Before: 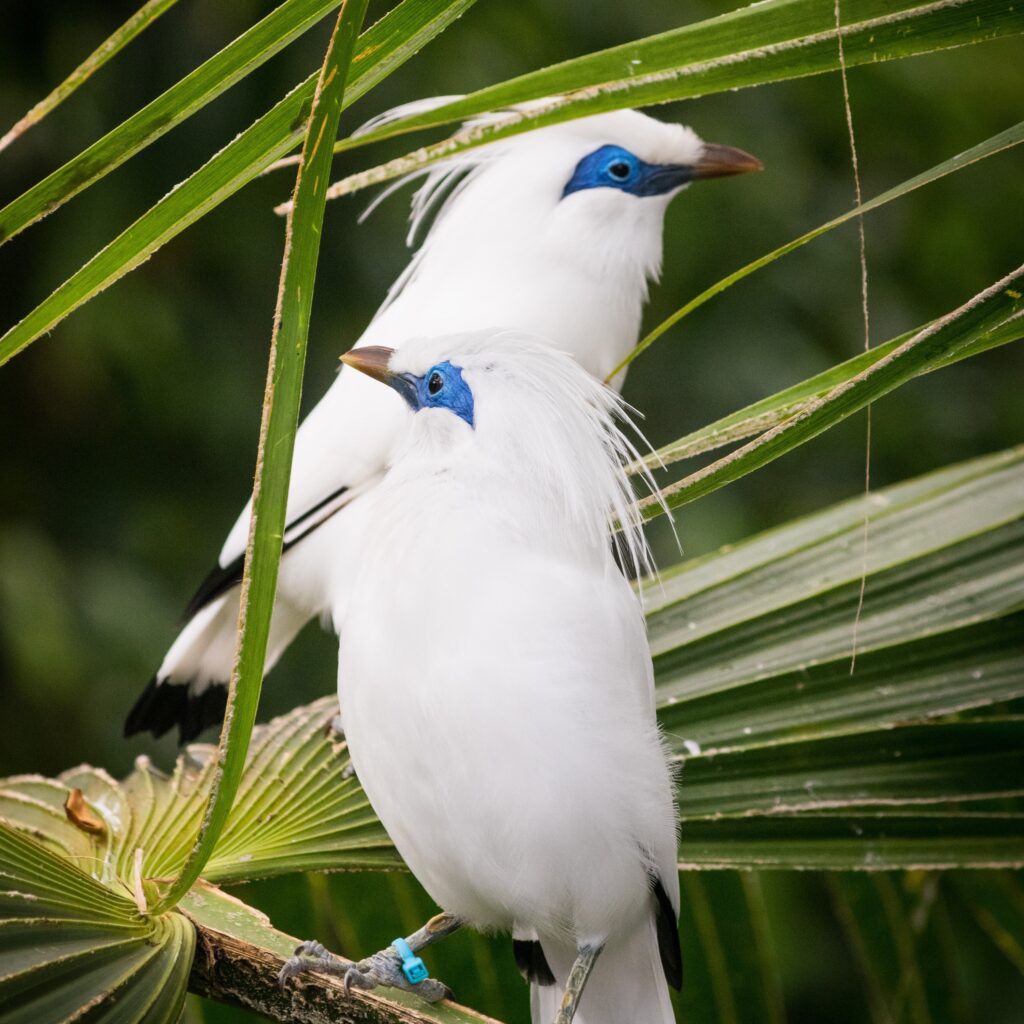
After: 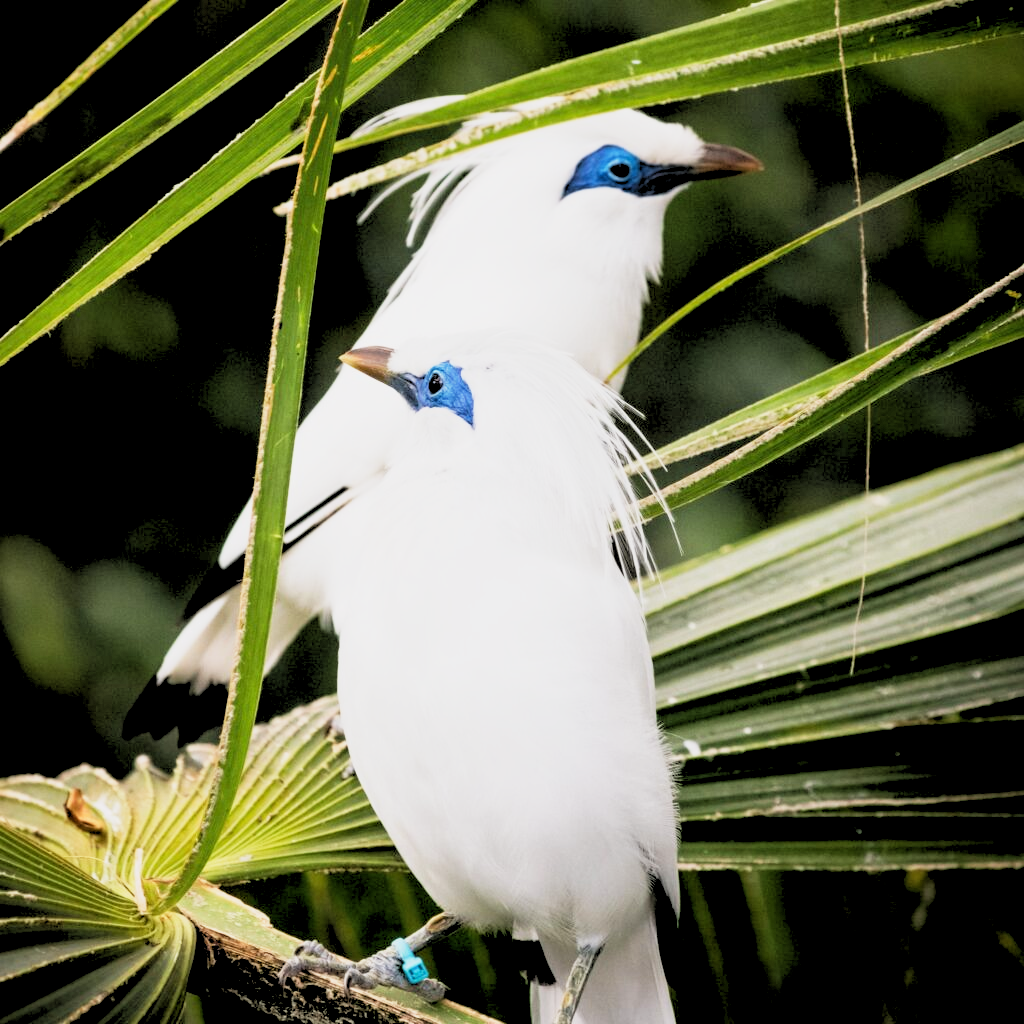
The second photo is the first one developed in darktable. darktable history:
rgb levels: levels [[0.029, 0.461, 0.922], [0, 0.5, 1], [0, 0.5, 1]]
base curve: curves: ch0 [(0, 0) (0.088, 0.125) (0.176, 0.251) (0.354, 0.501) (0.613, 0.749) (1, 0.877)], preserve colors none
